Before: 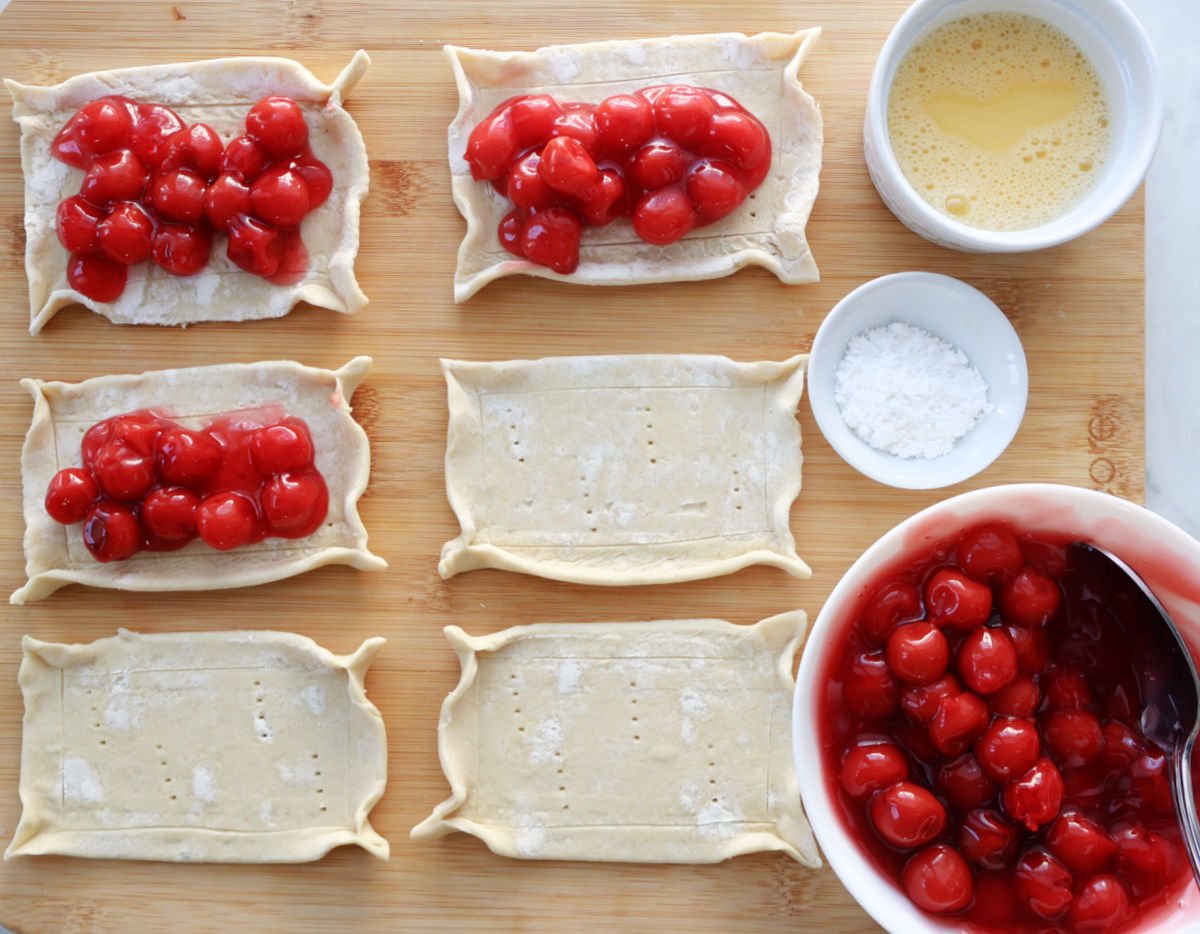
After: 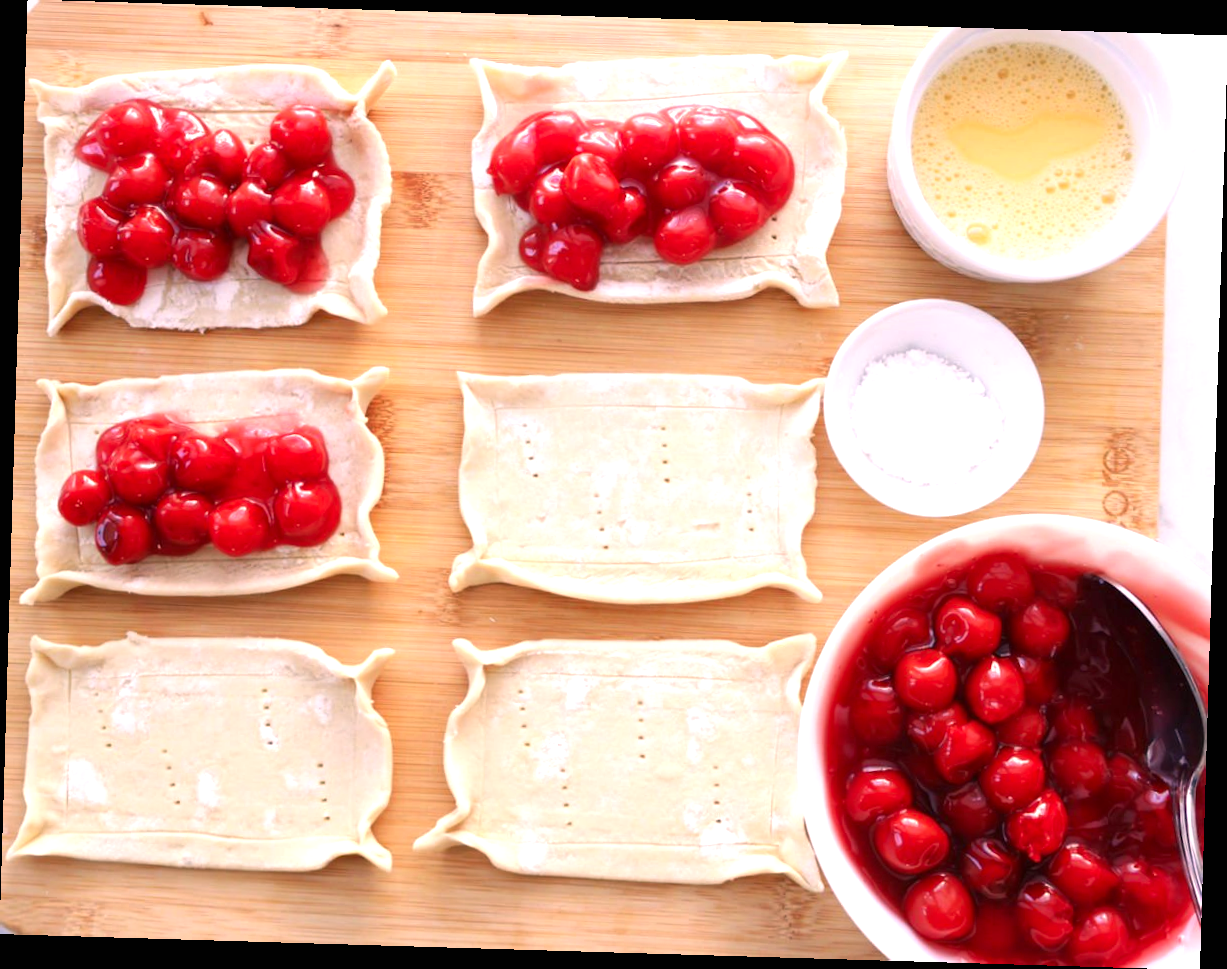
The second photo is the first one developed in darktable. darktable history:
rotate and perspective: rotation 1.72°, automatic cropping off
exposure: black level correction 0, exposure 0.7 EV, compensate exposure bias true, compensate highlight preservation false
color correction: highlights a* 12.23, highlights b* 5.41
